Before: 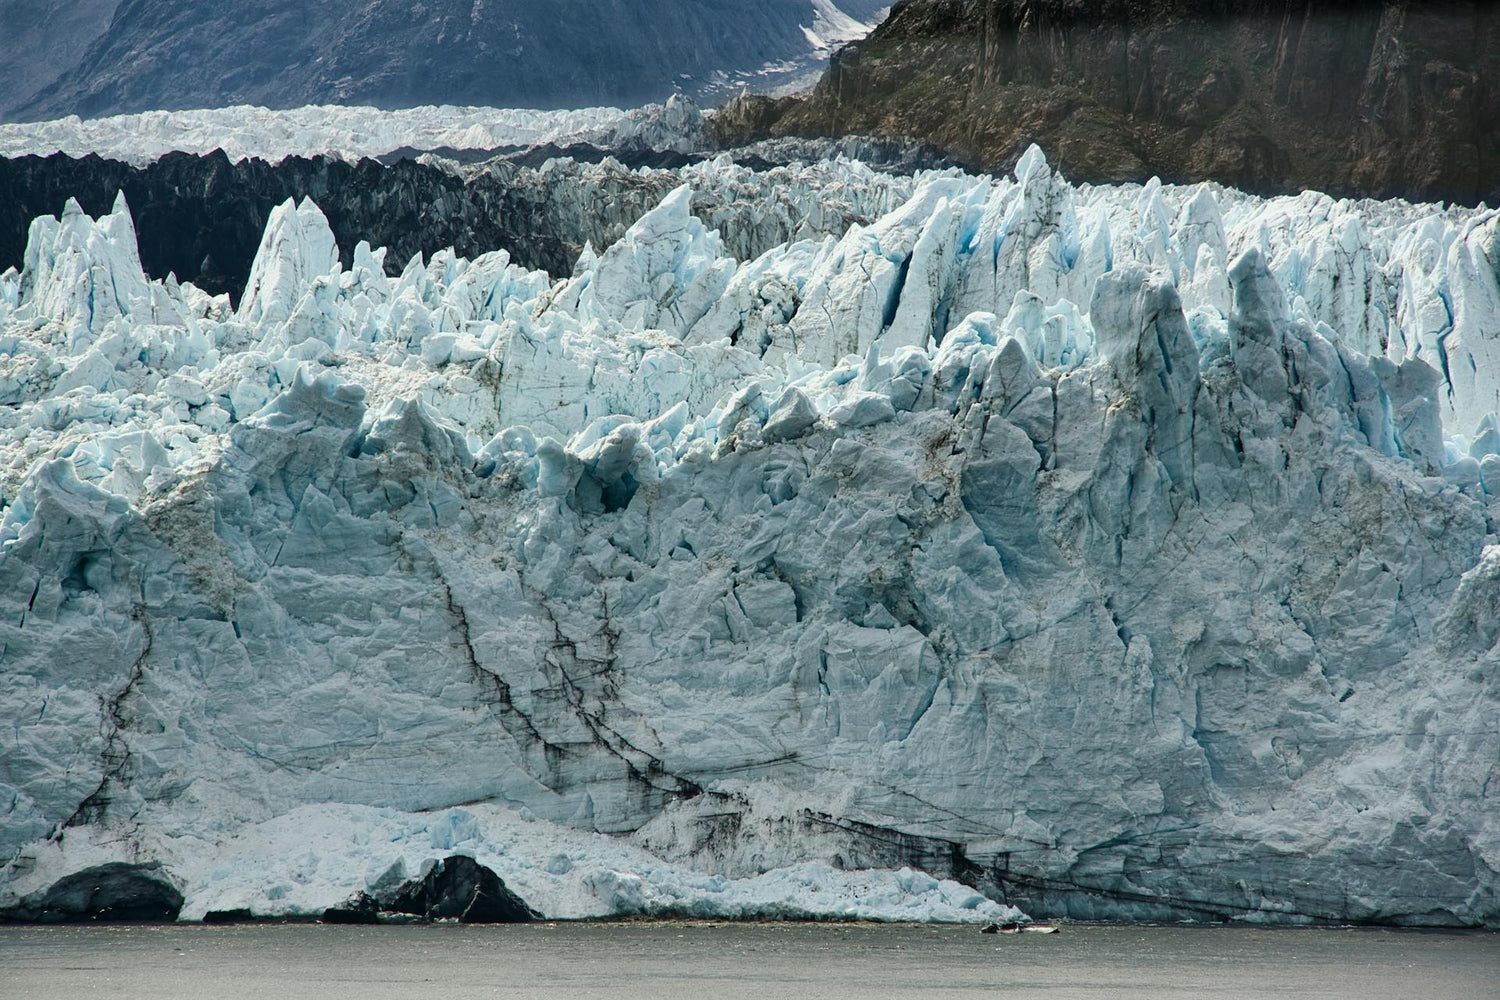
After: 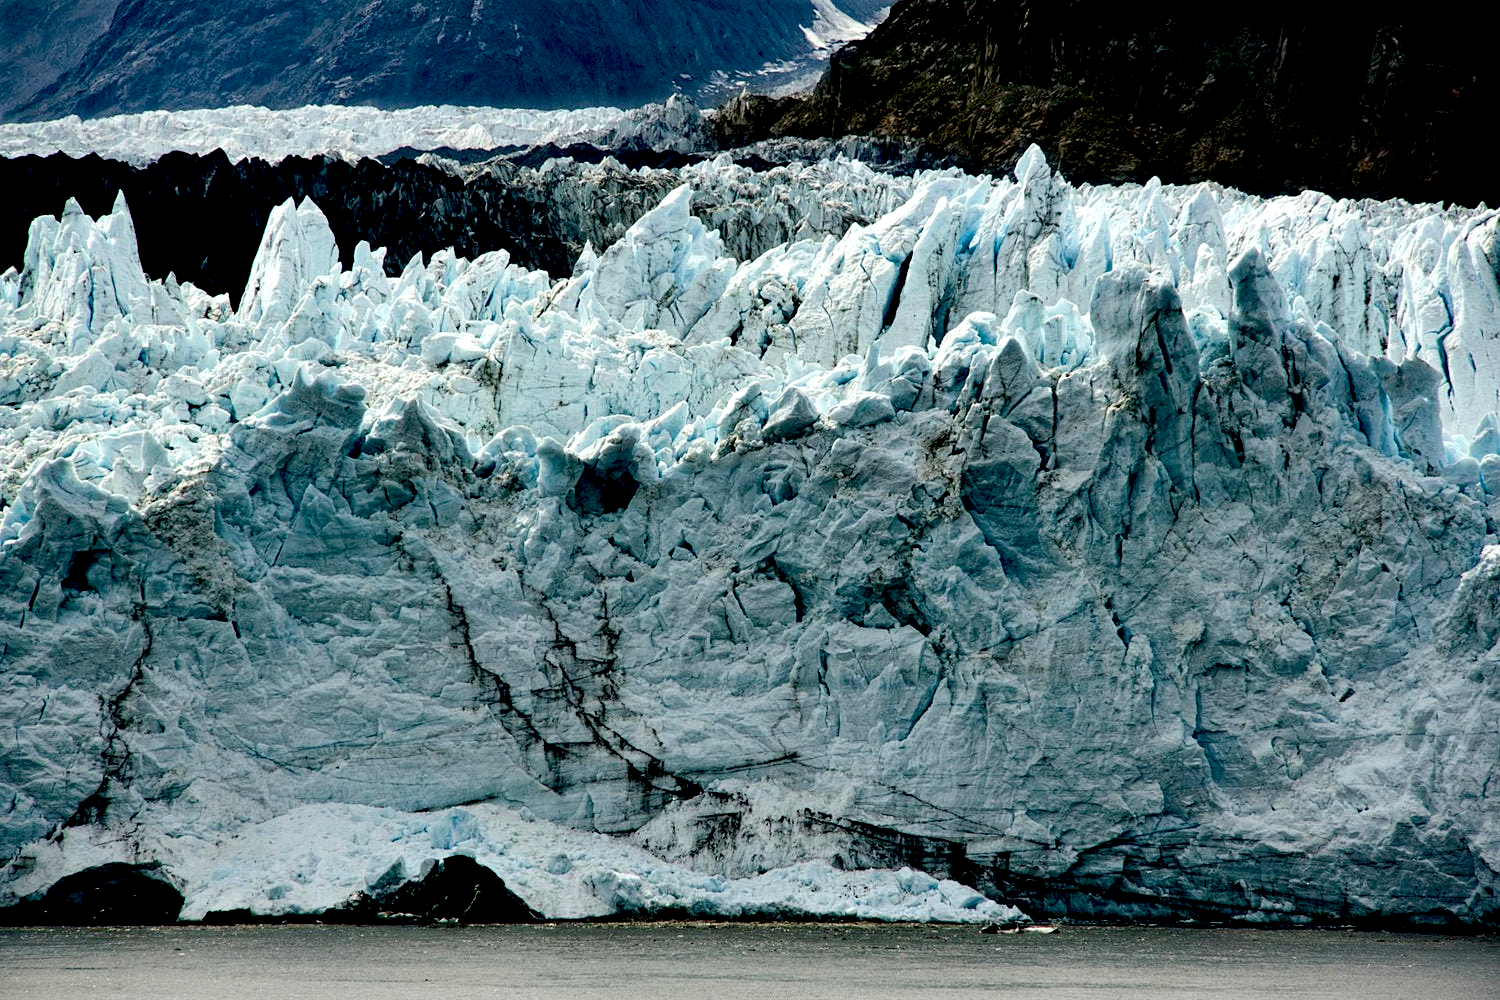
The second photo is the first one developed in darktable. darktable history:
exposure: black level correction 0.056, exposure -0.039 EV, compensate highlight preservation false
tone equalizer: -8 EV -0.417 EV, -7 EV -0.389 EV, -6 EV -0.333 EV, -5 EV -0.222 EV, -3 EV 0.222 EV, -2 EV 0.333 EV, -1 EV 0.389 EV, +0 EV 0.417 EV, edges refinement/feathering 500, mask exposure compensation -1.57 EV, preserve details no
